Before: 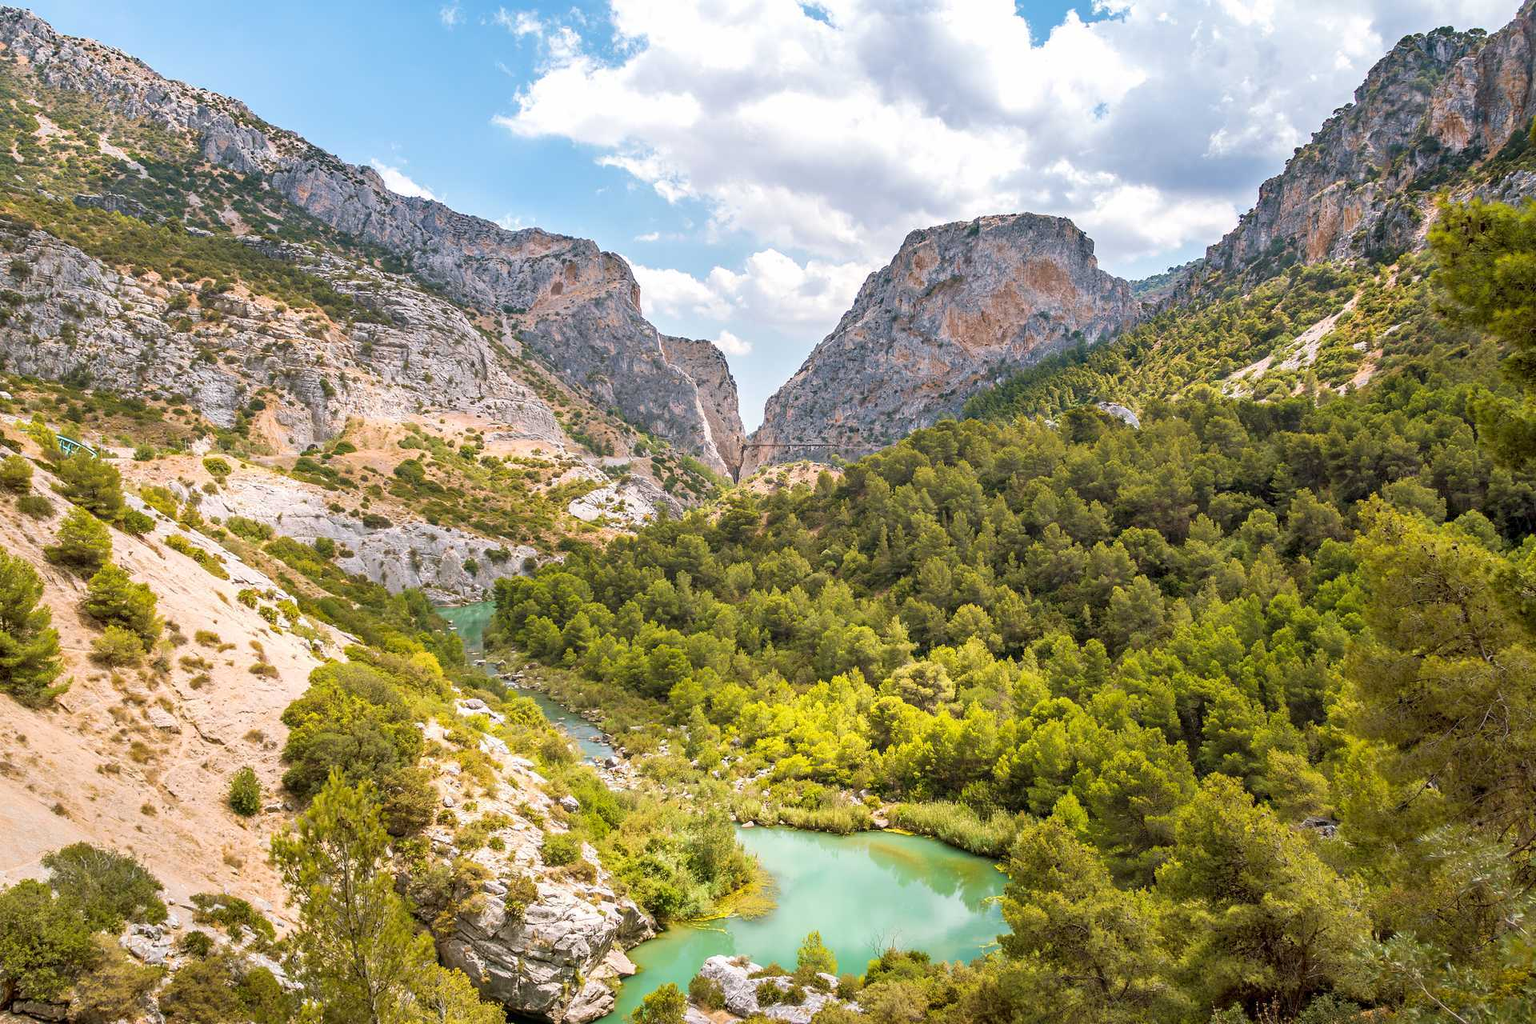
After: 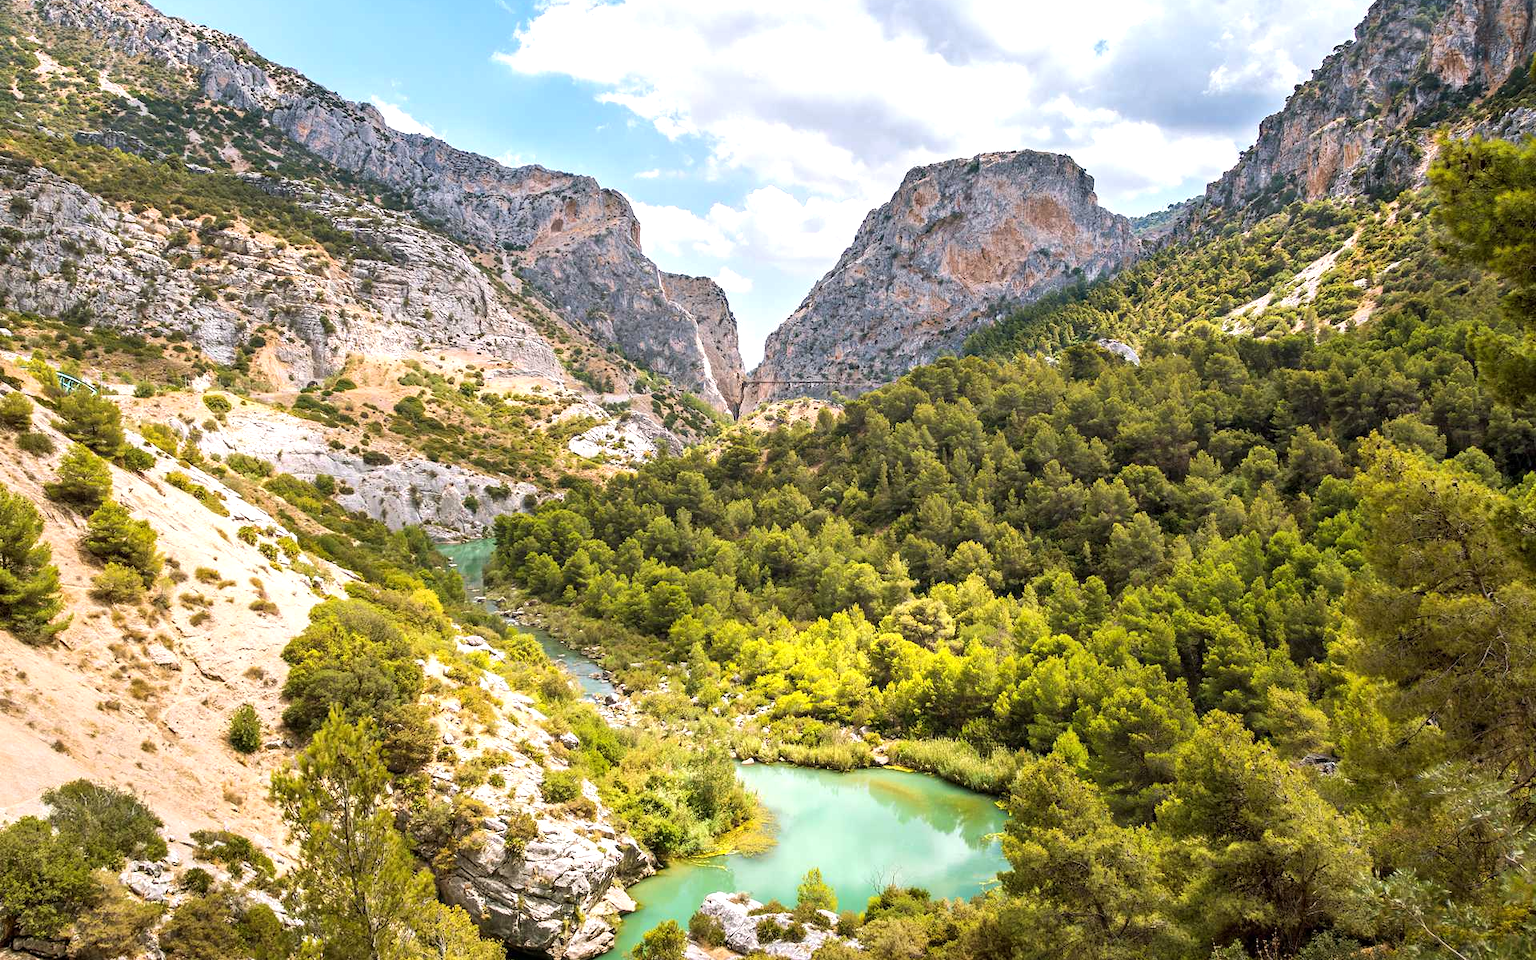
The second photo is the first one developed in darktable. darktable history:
tone equalizer: -8 EV -0.417 EV, -7 EV -0.389 EV, -6 EV -0.333 EV, -5 EV -0.222 EV, -3 EV 0.222 EV, -2 EV 0.333 EV, -1 EV 0.389 EV, +0 EV 0.417 EV, edges refinement/feathering 500, mask exposure compensation -1.57 EV, preserve details no
crop and rotate: top 6.25%
